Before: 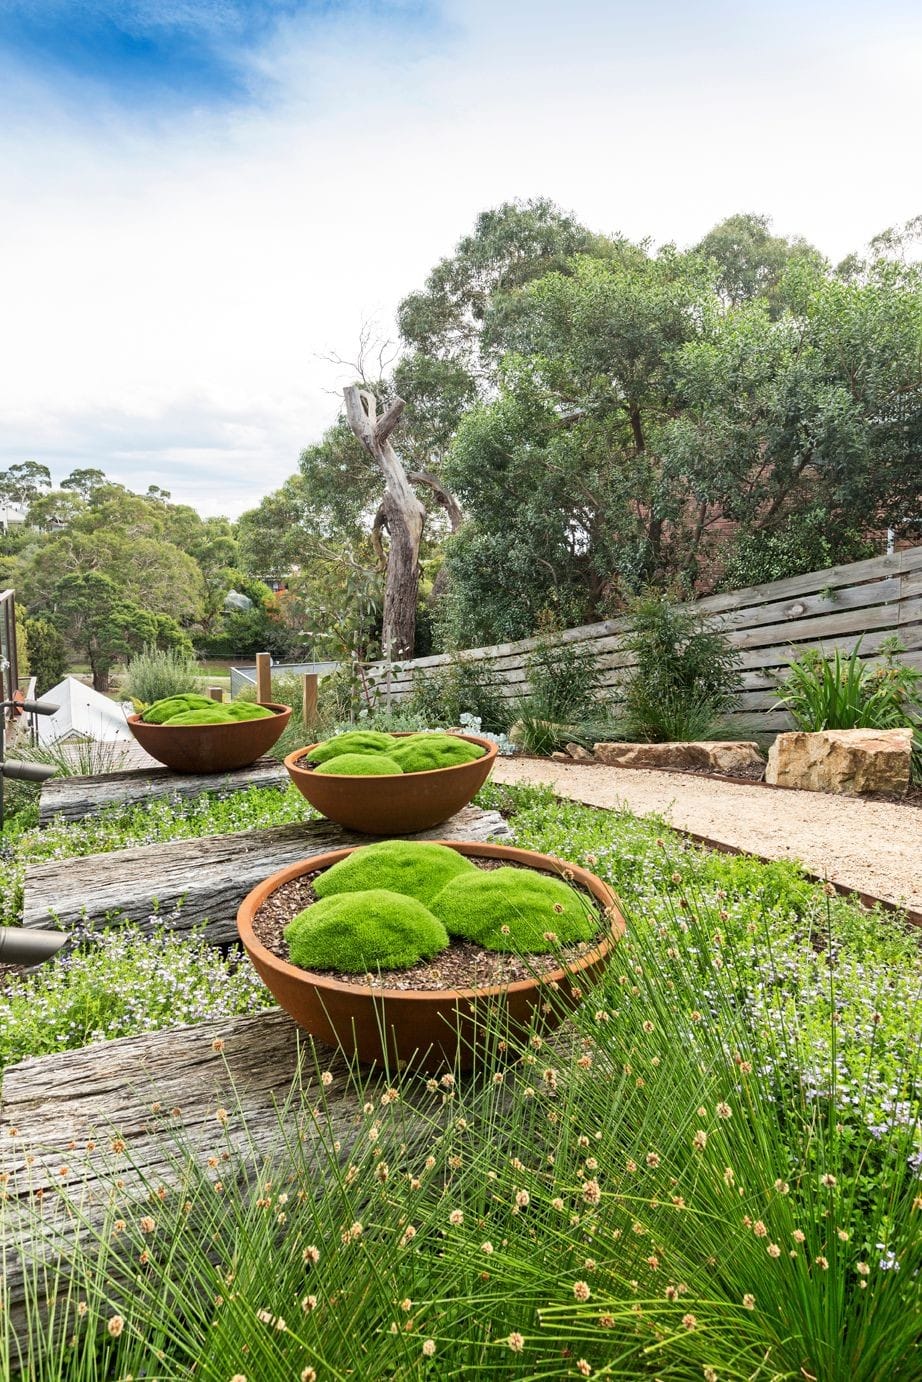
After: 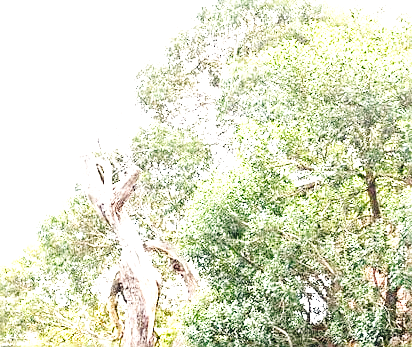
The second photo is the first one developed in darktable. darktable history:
crop: left 28.64%, top 16.832%, right 26.637%, bottom 58.055%
sharpen: on, module defaults
color balance rgb: shadows lift › hue 87.51°, highlights gain › chroma 1.62%, highlights gain › hue 55.1°, global offset › chroma 0.06%, global offset › hue 253.66°, linear chroma grading › global chroma 0.5%
grain: coarseness 11.82 ISO, strength 36.67%, mid-tones bias 74.17%
base curve: curves: ch0 [(0, 0) (0.036, 0.037) (0.121, 0.228) (0.46, 0.76) (0.859, 0.983) (1, 1)], preserve colors none
exposure: black level correction 0.001, exposure 1.84 EV, compensate highlight preservation false
local contrast: mode bilateral grid, contrast 10, coarseness 25, detail 115%, midtone range 0.2
